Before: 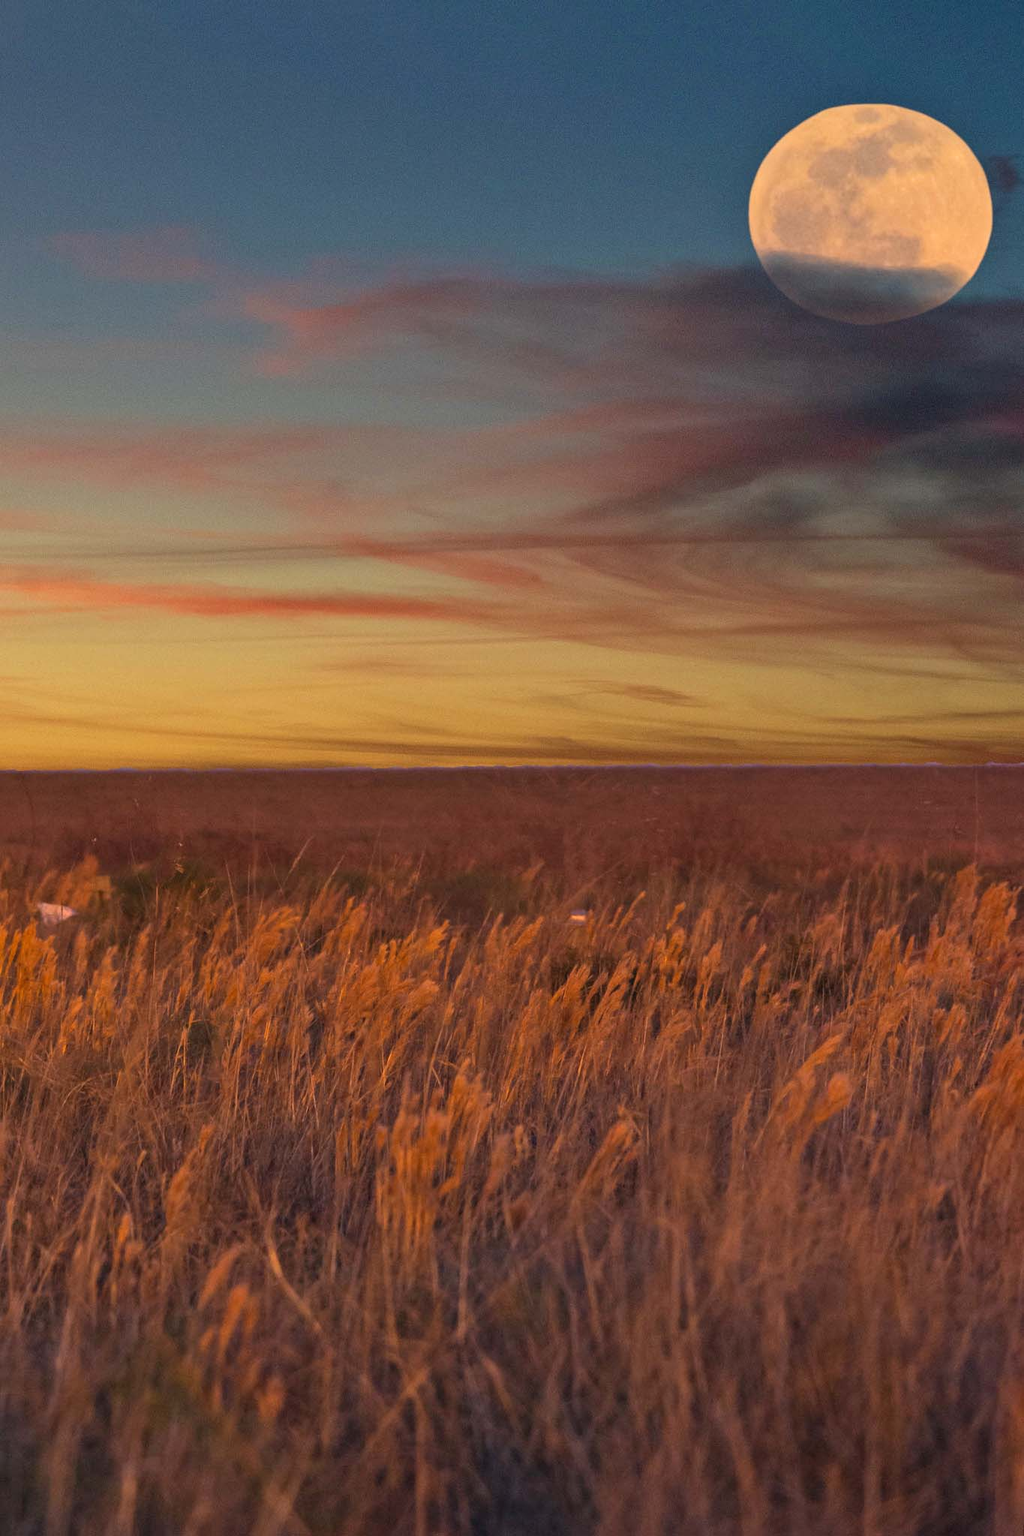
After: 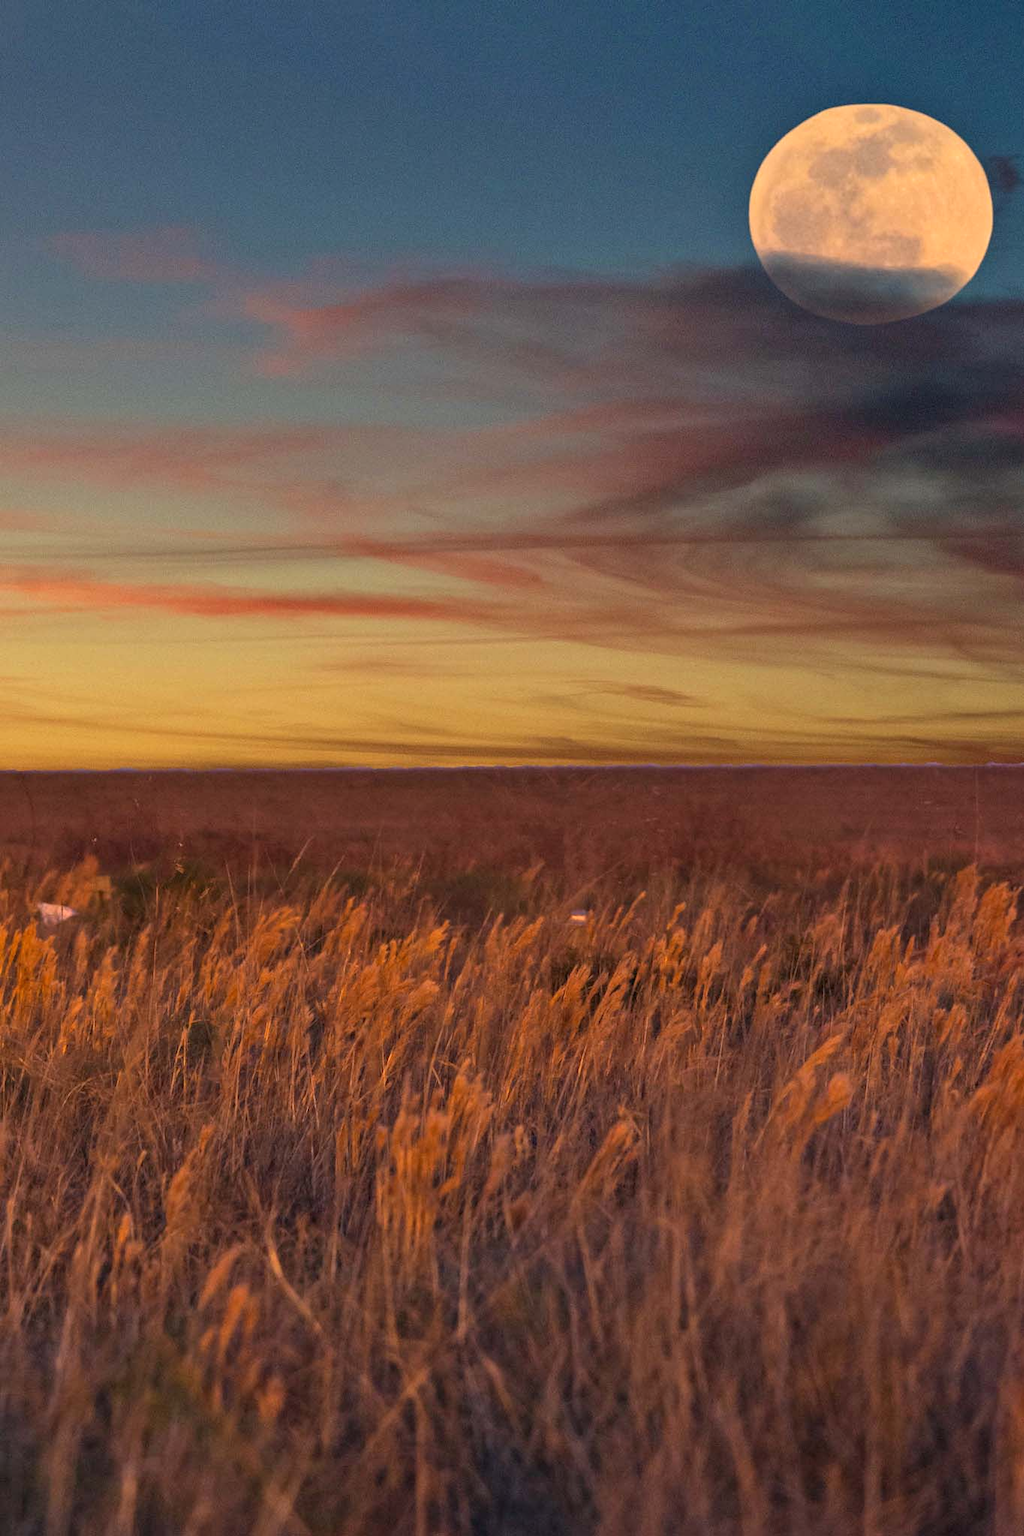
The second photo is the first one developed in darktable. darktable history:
contrast equalizer: y [[0.6 ×6], [0.55 ×6], [0 ×6], [0 ×6], [0 ×6]], mix 0.303
